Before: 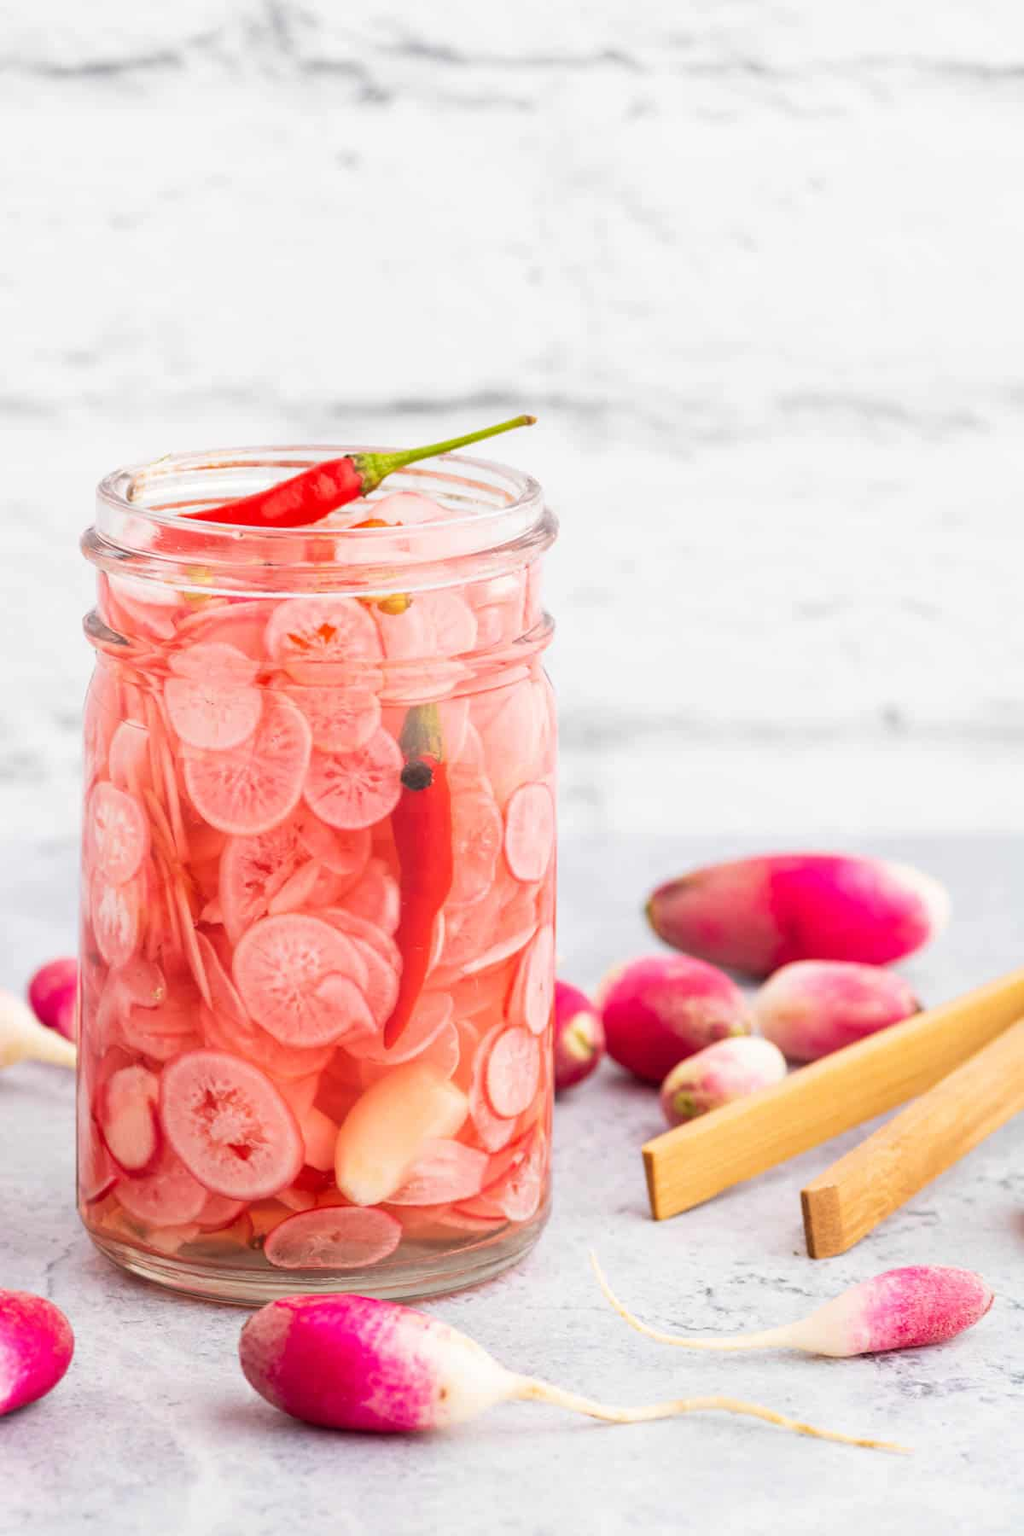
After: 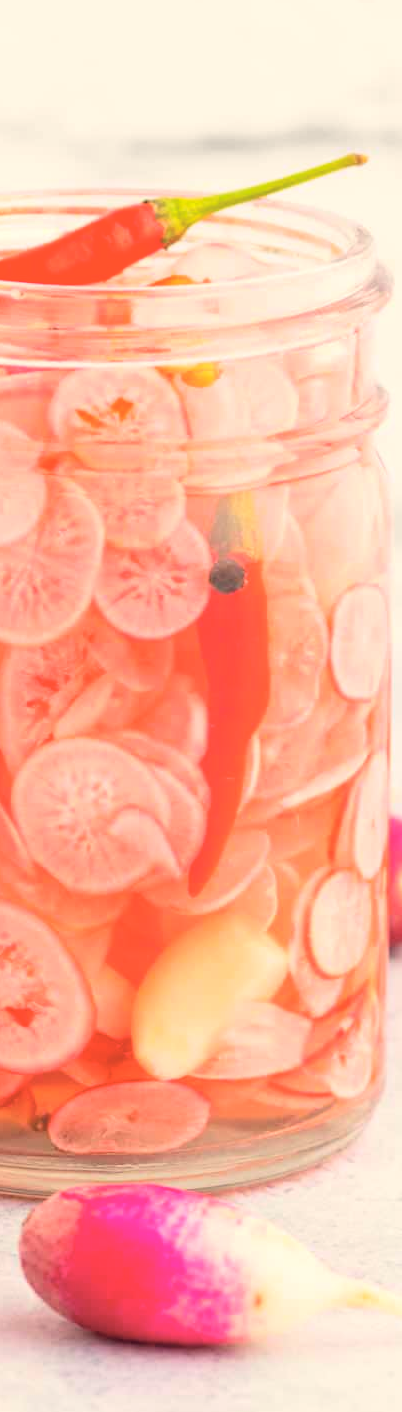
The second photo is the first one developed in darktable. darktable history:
global tonemap: drago (0.7, 100)
color balance rgb: perceptual saturation grading › global saturation 10%, global vibrance 10%
white balance: red 1.045, blue 0.932
crop and rotate: left 21.77%, top 18.528%, right 44.676%, bottom 2.997%
